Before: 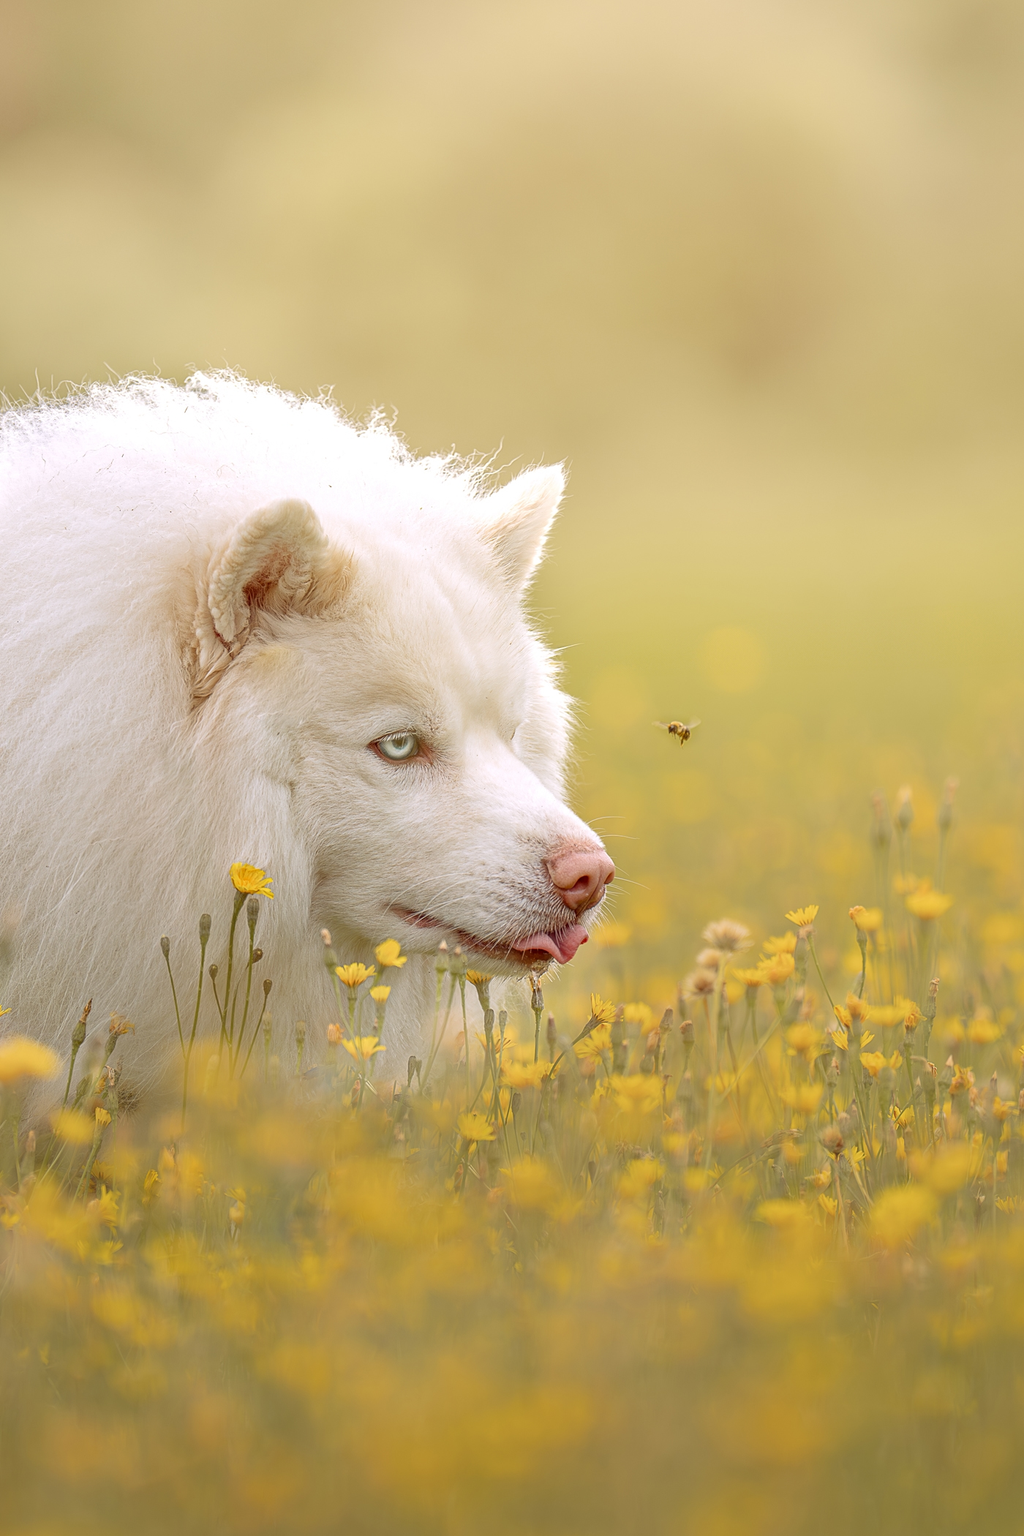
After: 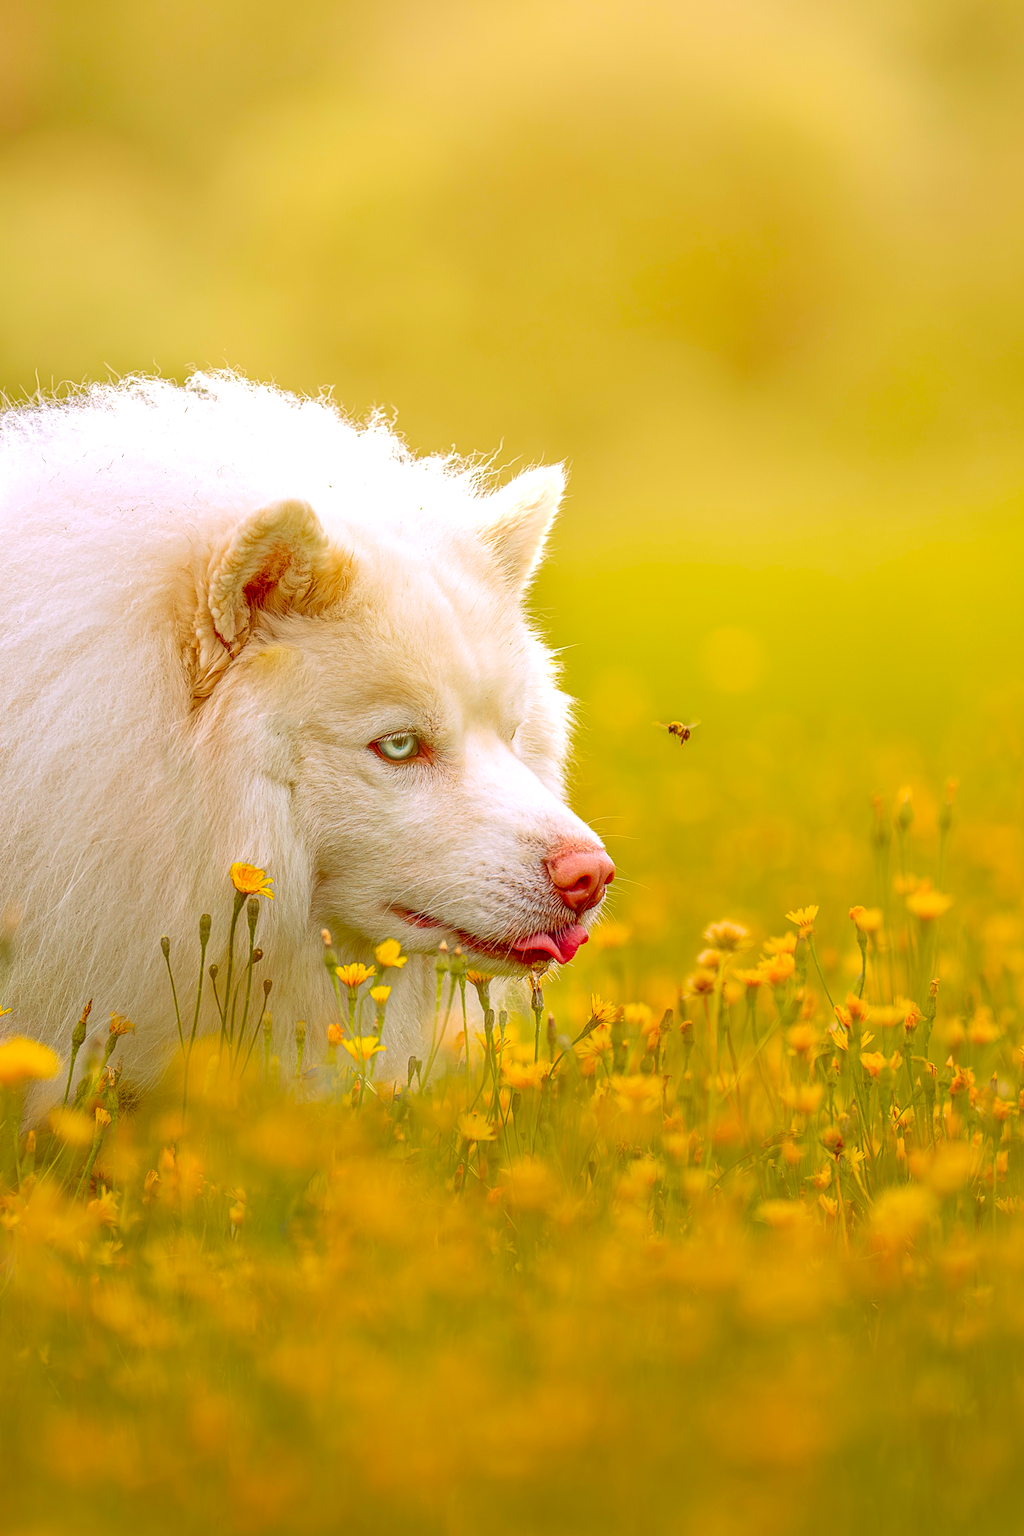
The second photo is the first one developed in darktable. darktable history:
local contrast: on, module defaults
color correction: highlights b* 0.041, saturation 2.12
